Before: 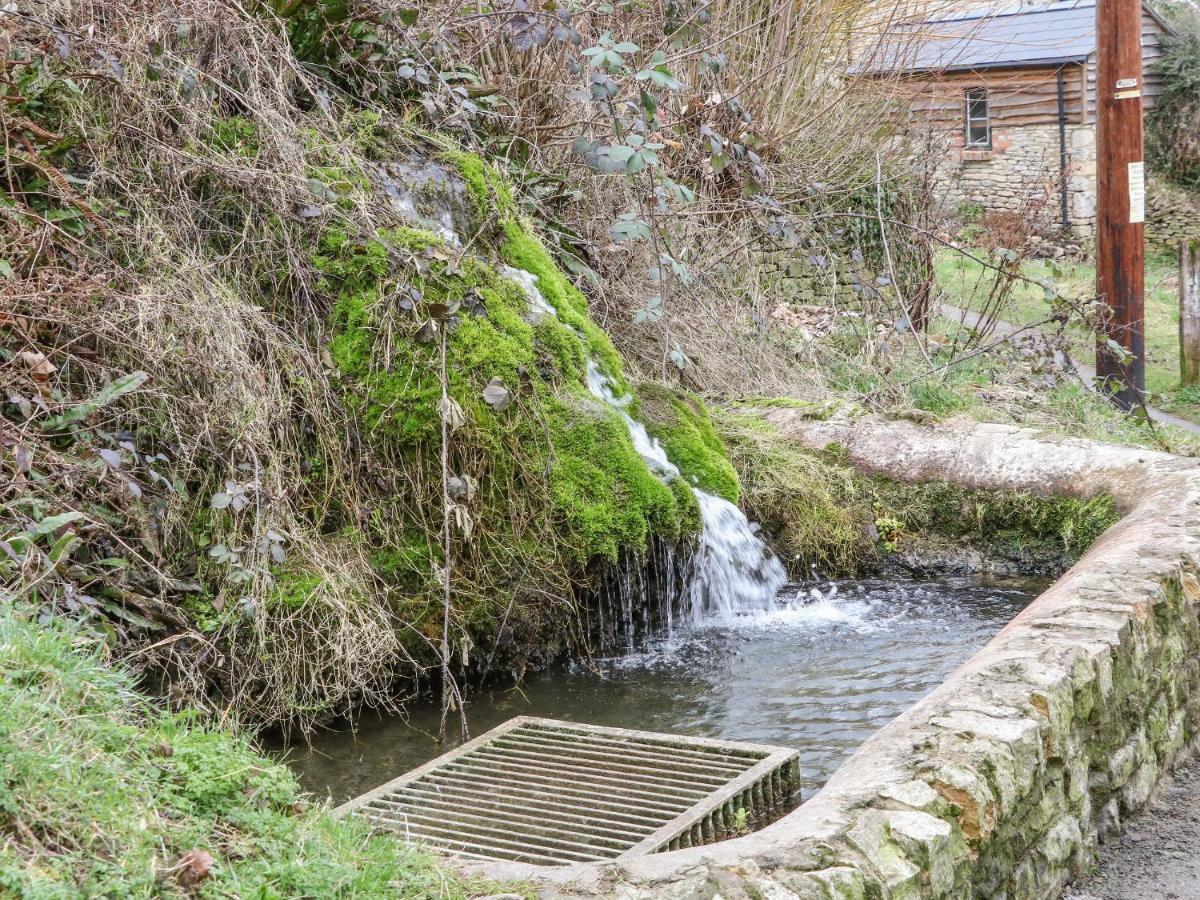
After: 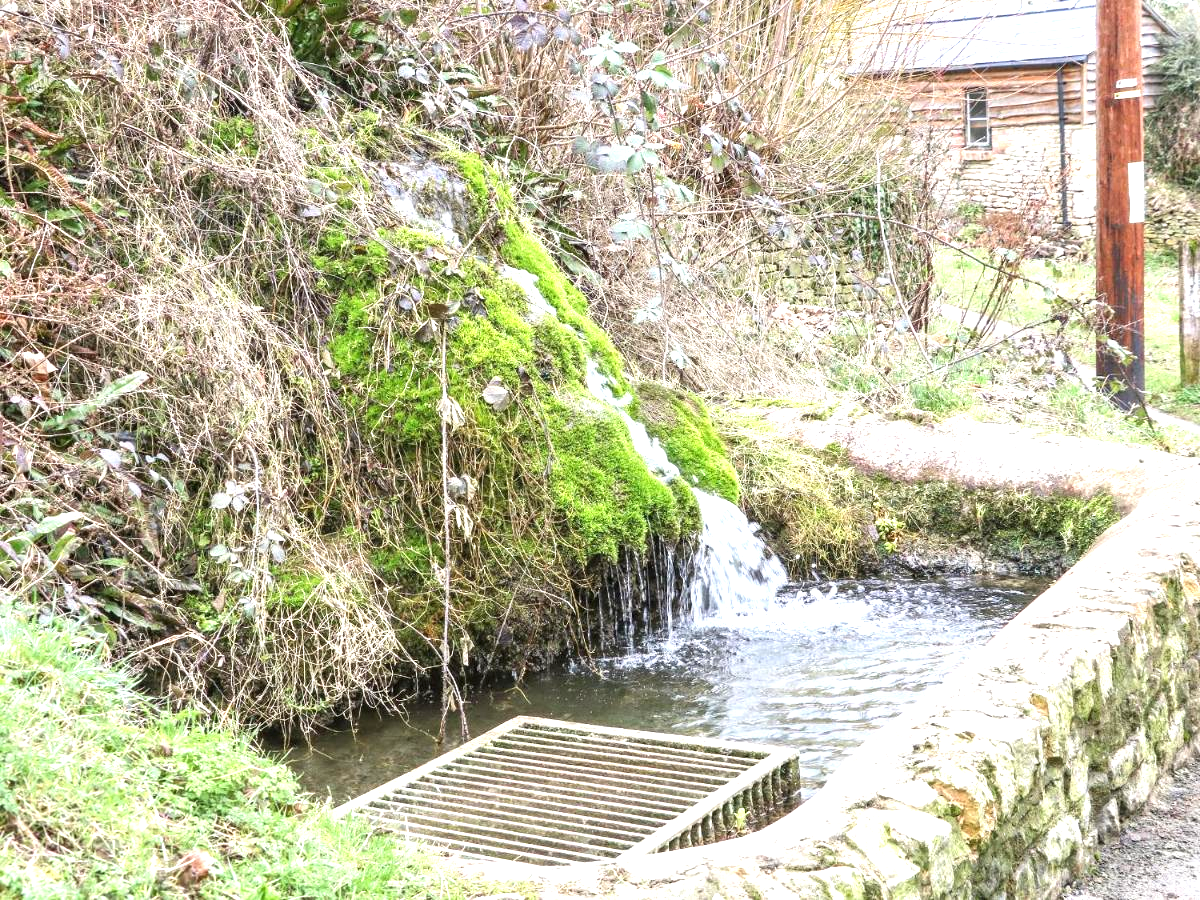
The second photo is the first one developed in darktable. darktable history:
exposure: black level correction 0, exposure 1.125 EV, compensate highlight preservation false
